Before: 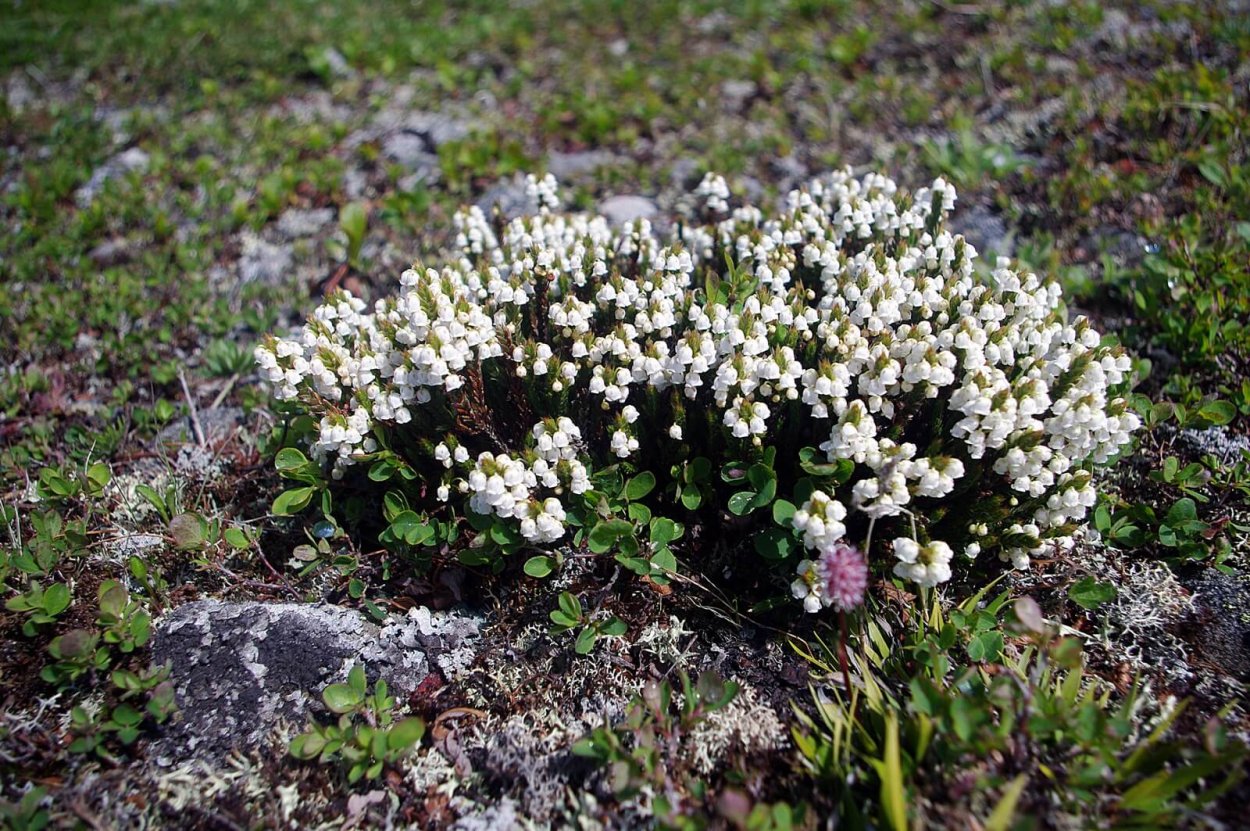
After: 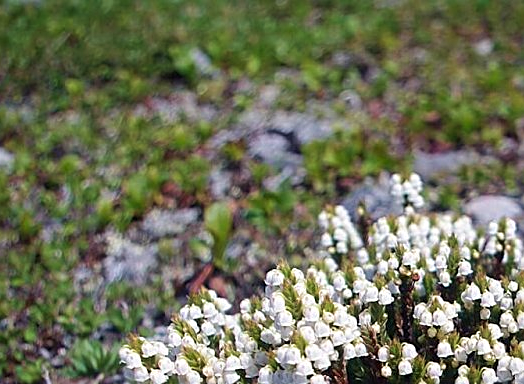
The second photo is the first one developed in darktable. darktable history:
sharpen: on, module defaults
velvia: strength 29%
crop and rotate: left 10.817%, top 0.062%, right 47.194%, bottom 53.626%
